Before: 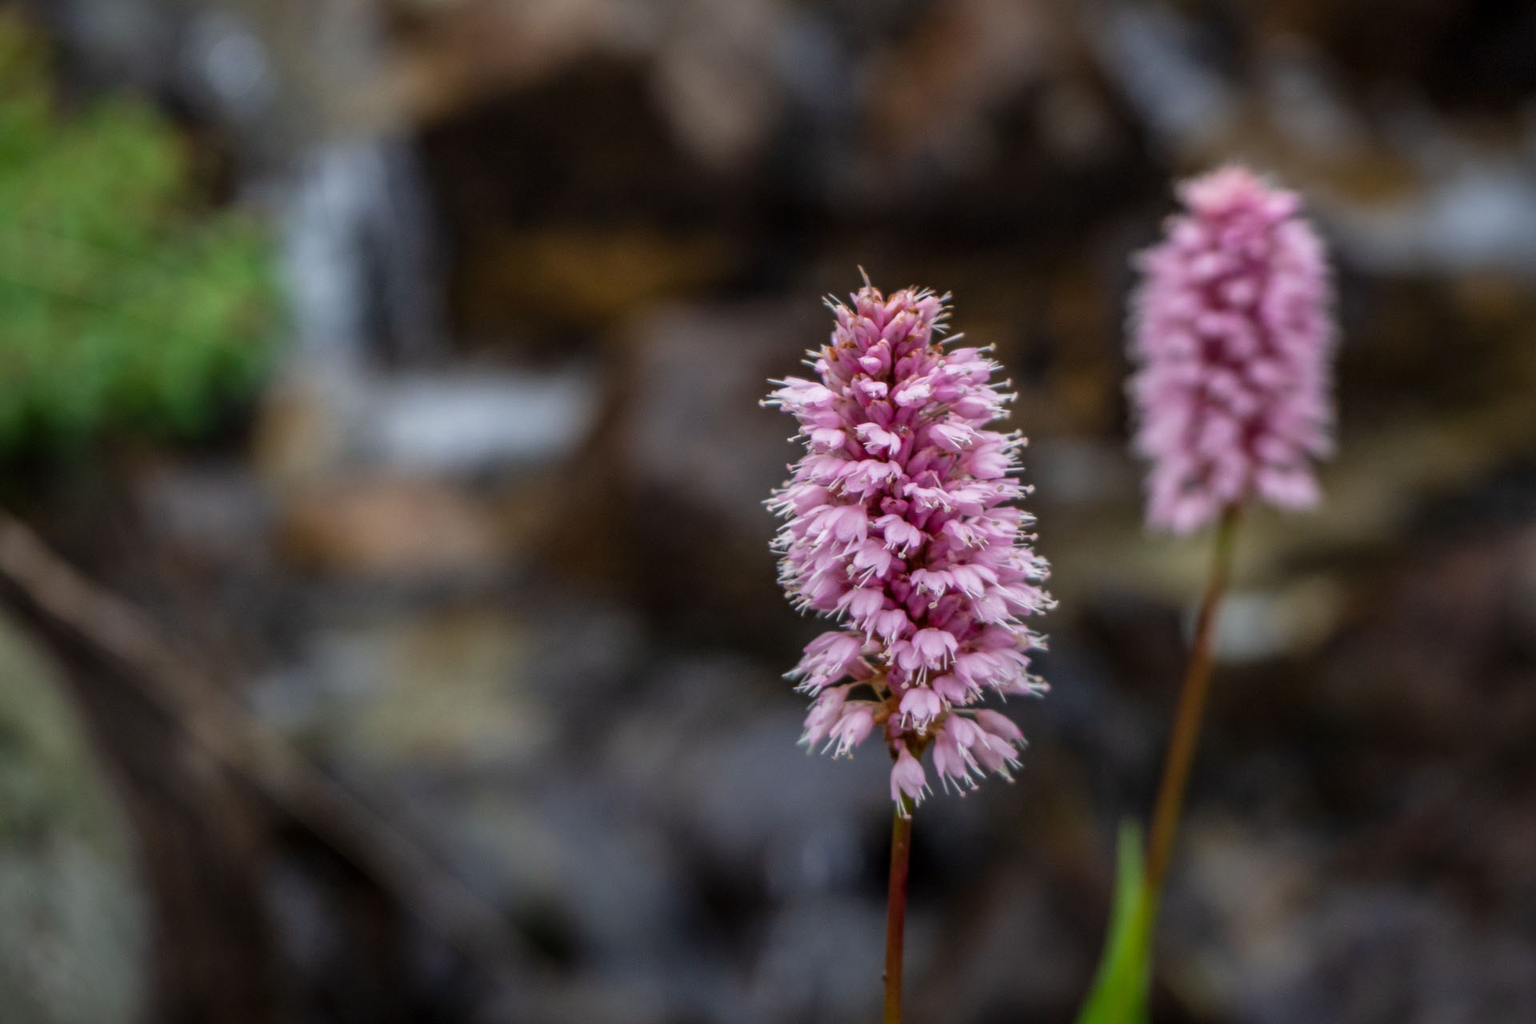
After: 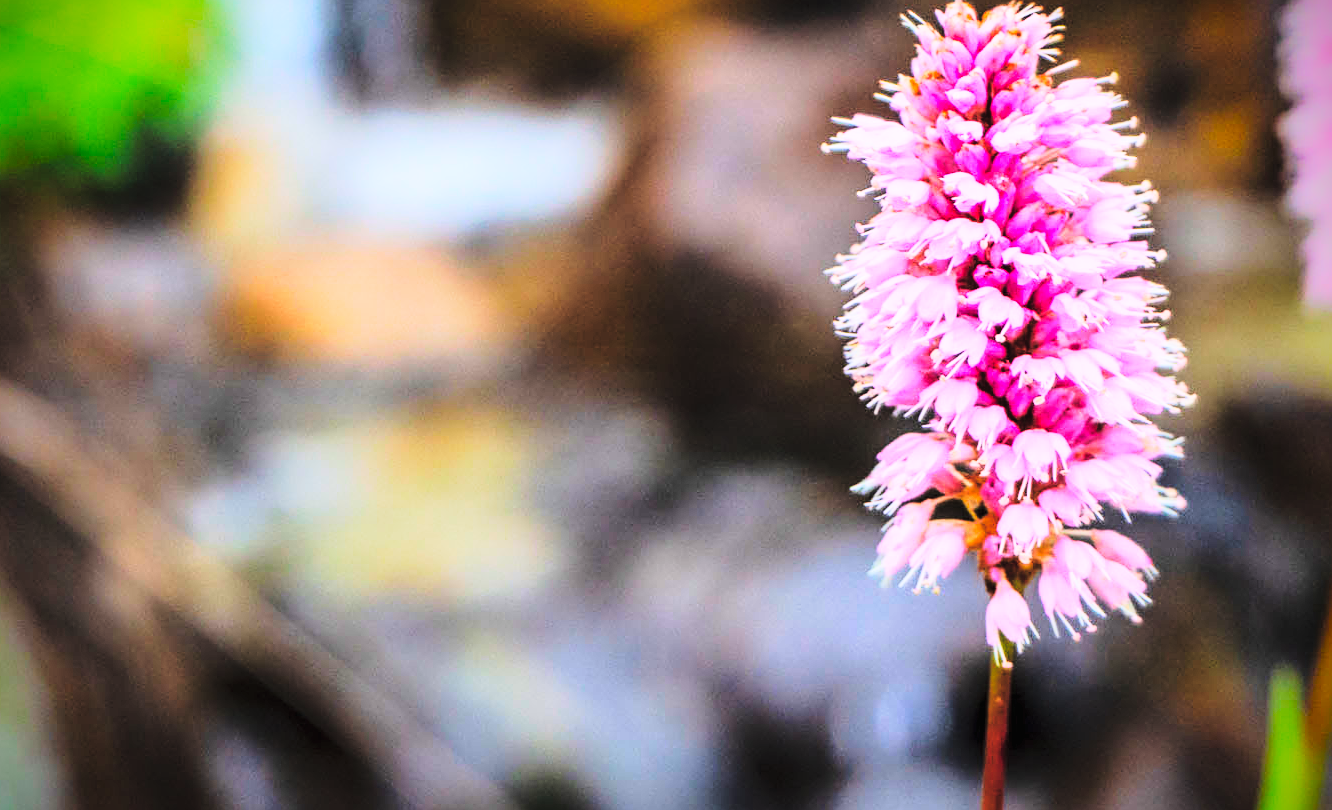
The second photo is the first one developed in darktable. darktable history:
exposure: black level correction 0.001, exposure 0.499 EV, compensate highlight preservation false
color balance rgb: linear chroma grading › global chroma 14.851%, perceptual saturation grading › global saturation 0.344%, perceptual saturation grading › mid-tones 11.858%, global vibrance 20%
vignetting: fall-off radius 60.97%, brightness -0.997, saturation 0.488, unbound false
crop: left 6.622%, top 27.84%, right 23.985%, bottom 8.873%
base curve: curves: ch0 [(0, 0) (0.032, 0.025) (0.121, 0.166) (0.206, 0.329) (0.605, 0.79) (1, 1)], preserve colors none
tone curve: curves: ch0 [(0, 0.012) (0.037, 0.03) (0.123, 0.092) (0.19, 0.157) (0.269, 0.27) (0.48, 0.57) (0.595, 0.695) (0.718, 0.823) (0.855, 0.913) (1, 0.982)]; ch1 [(0, 0) (0.243, 0.245) (0.422, 0.415) (0.493, 0.495) (0.508, 0.506) (0.536, 0.542) (0.569, 0.611) (0.611, 0.662) (0.769, 0.807) (1, 1)]; ch2 [(0, 0) (0.249, 0.216) (0.349, 0.321) (0.424, 0.442) (0.476, 0.483) (0.498, 0.499) (0.517, 0.519) (0.532, 0.56) (0.569, 0.624) (0.614, 0.667) (0.706, 0.757) (0.808, 0.809) (0.991, 0.968)], color space Lab, linked channels, preserve colors none
contrast brightness saturation: contrast 0.1, brightness 0.302, saturation 0.147
sharpen: on, module defaults
